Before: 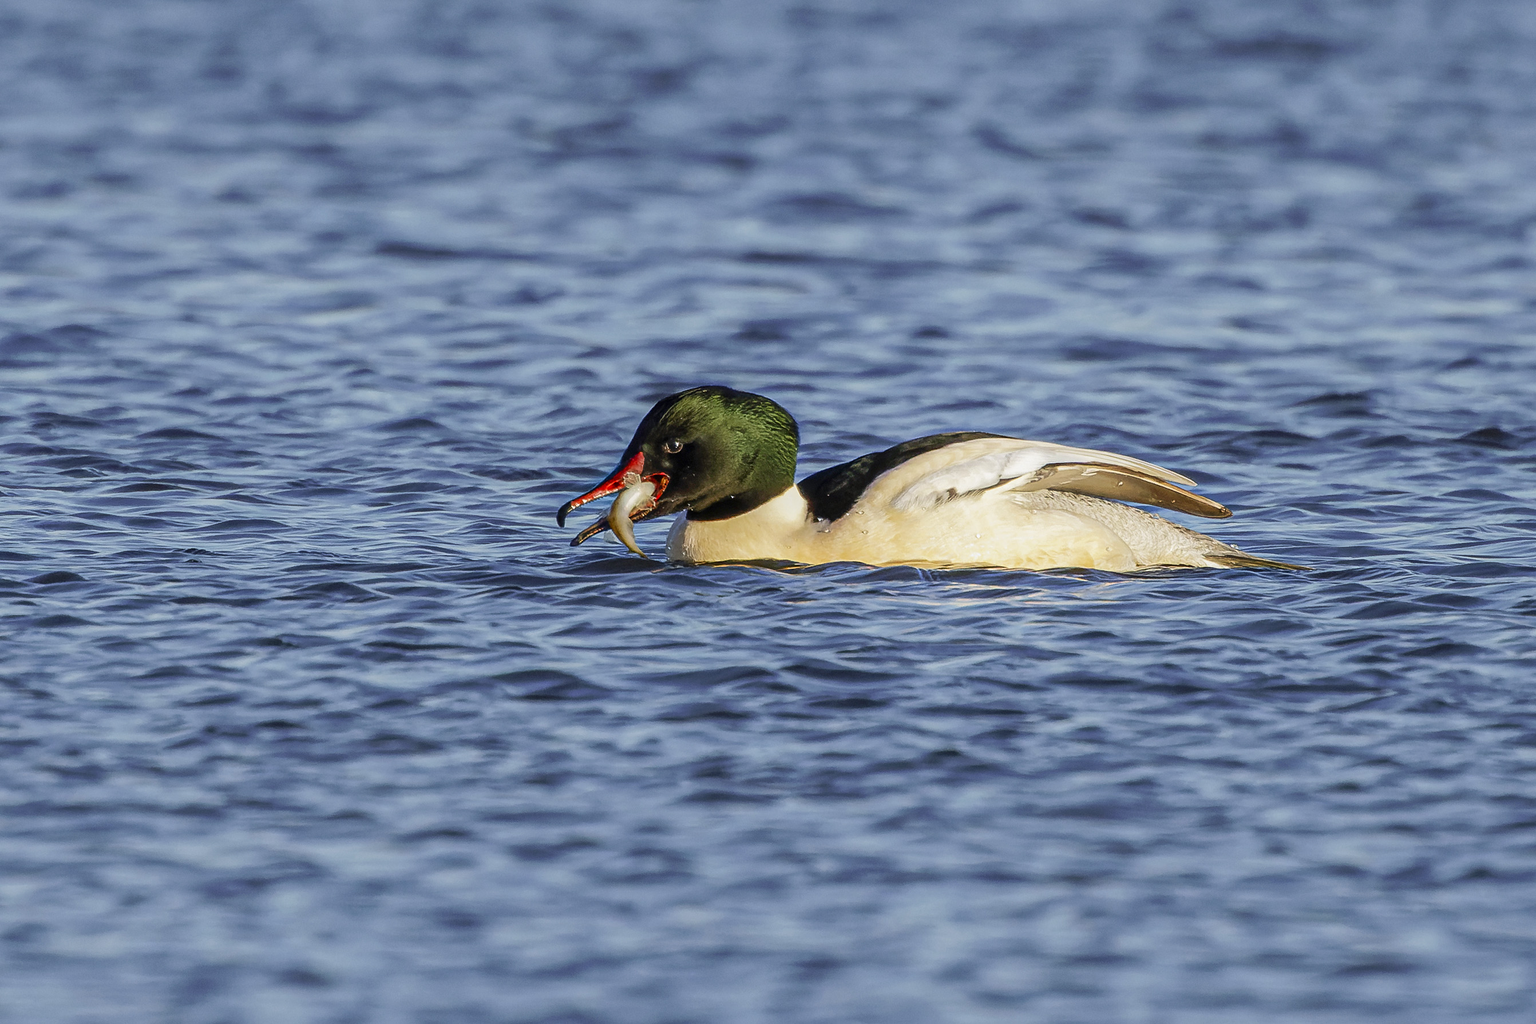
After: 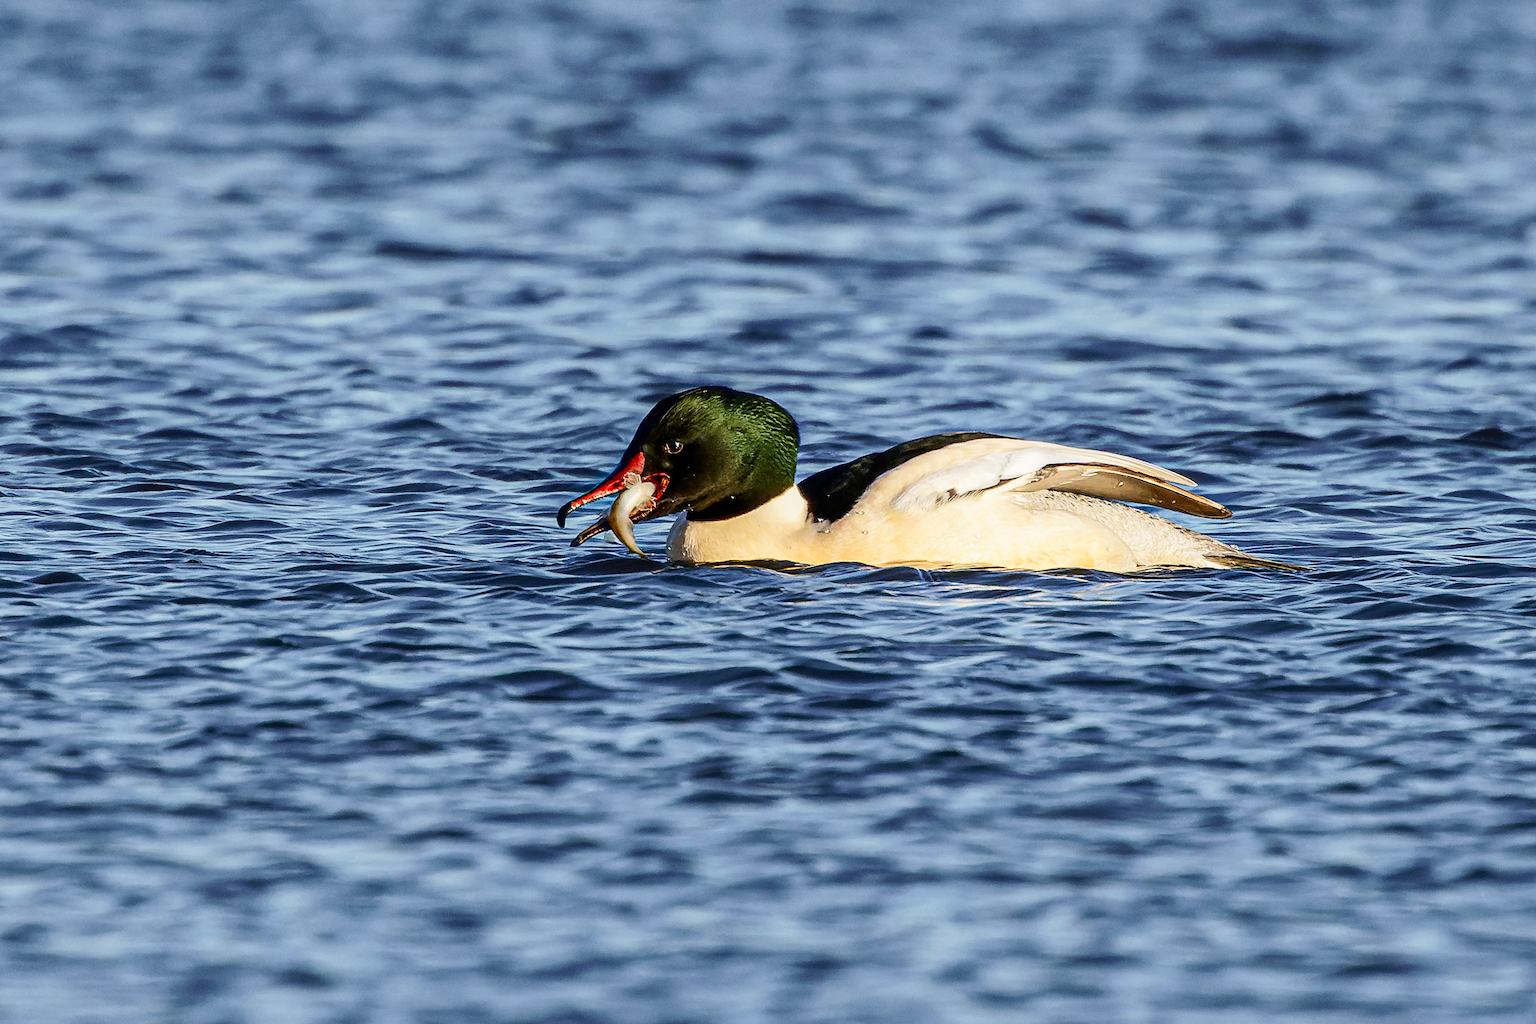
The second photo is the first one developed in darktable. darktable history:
exposure: compensate highlight preservation false
contrast brightness saturation: contrast 0.272
